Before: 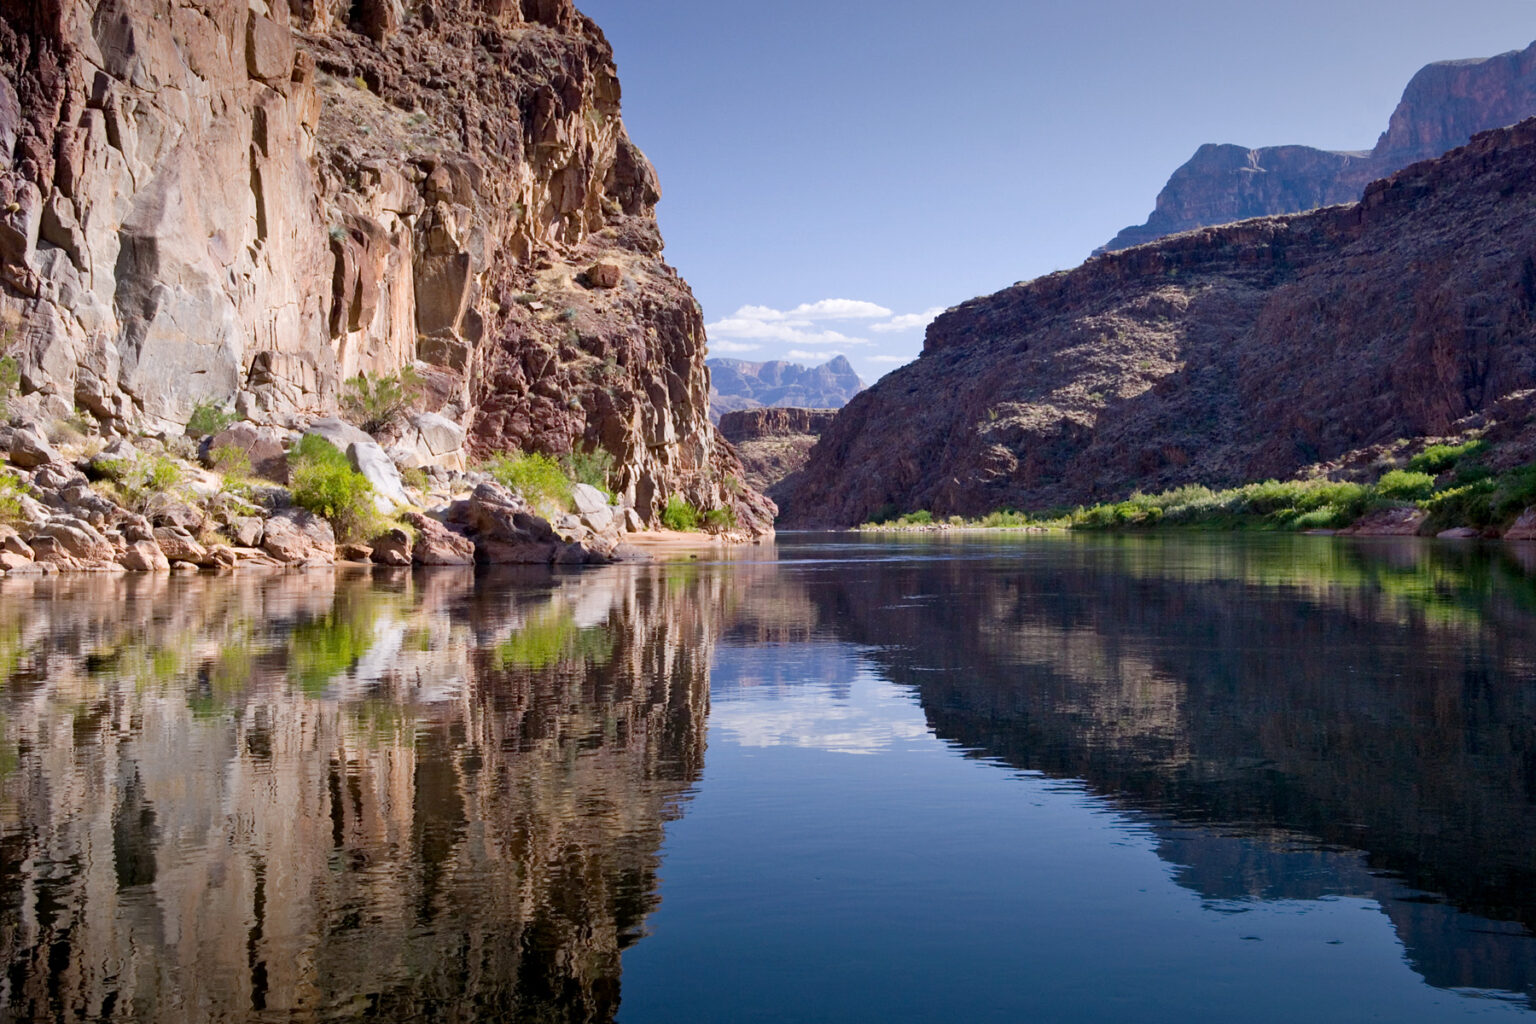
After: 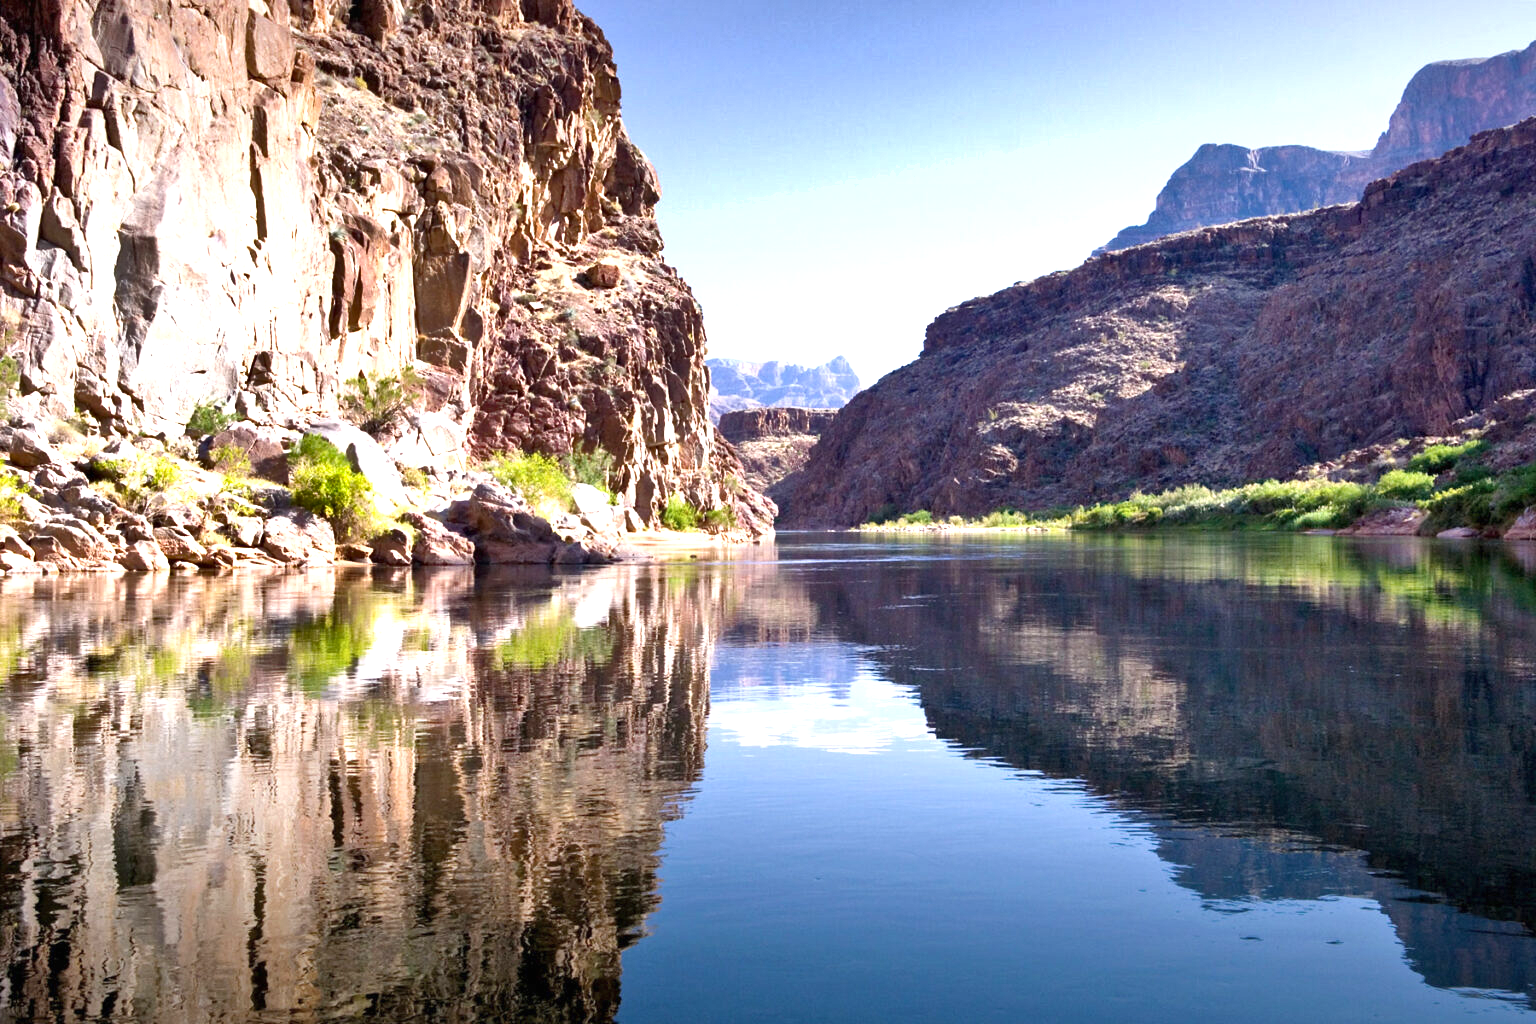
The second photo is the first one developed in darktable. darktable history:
shadows and highlights: radius 171.16, shadows 27, white point adjustment 3.13, highlights -67.95, soften with gaussian
exposure: black level correction 0, exposure 1.1 EV, compensate highlight preservation false
contrast brightness saturation: saturation -0.05
